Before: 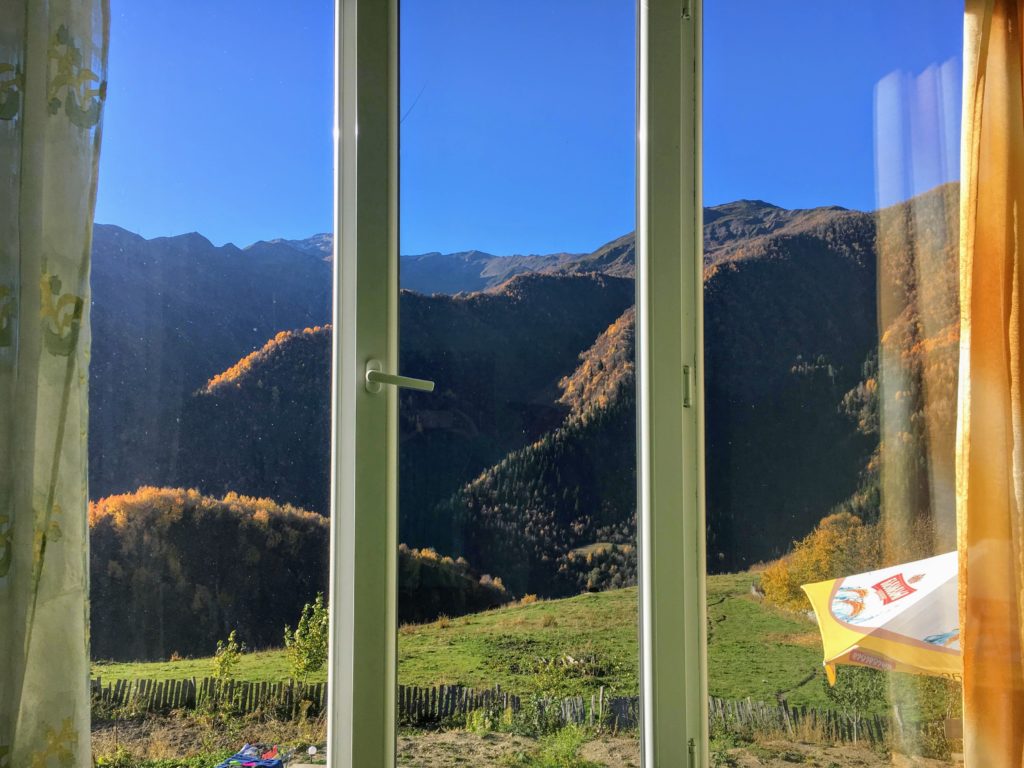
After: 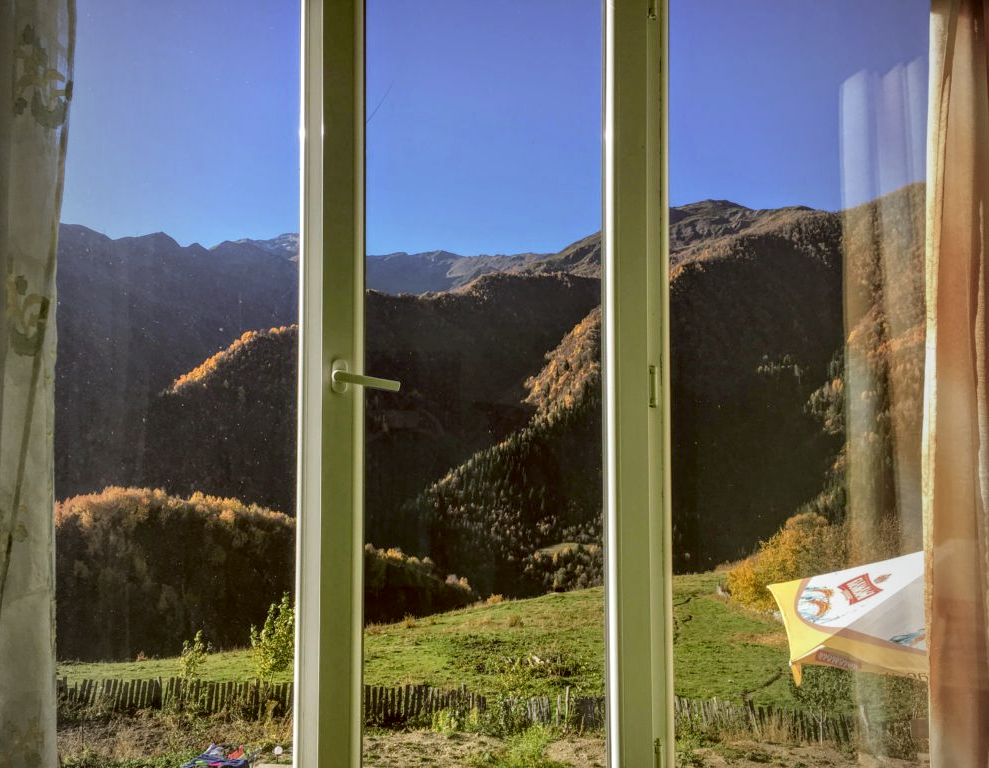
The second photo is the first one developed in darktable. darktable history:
vignetting: fall-off start 96.59%, fall-off radius 101.1%, brightness -0.575, width/height ratio 0.609
contrast brightness saturation: saturation -0.098
local contrast: on, module defaults
crop and rotate: left 3.35%
tone equalizer: on, module defaults
color correction: highlights a* -0.462, highlights b* 0.158, shadows a* 4.53, shadows b* 20.34
